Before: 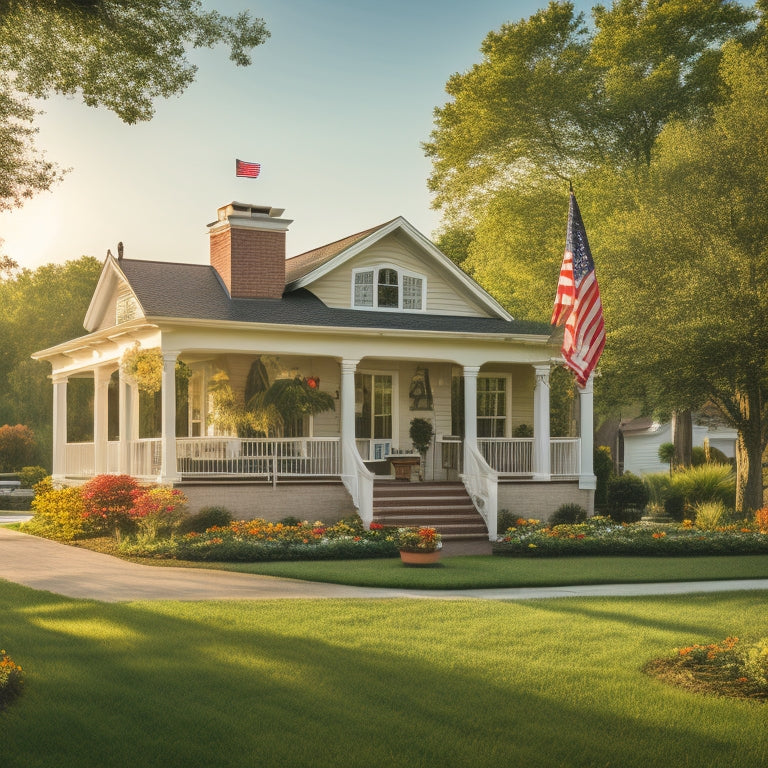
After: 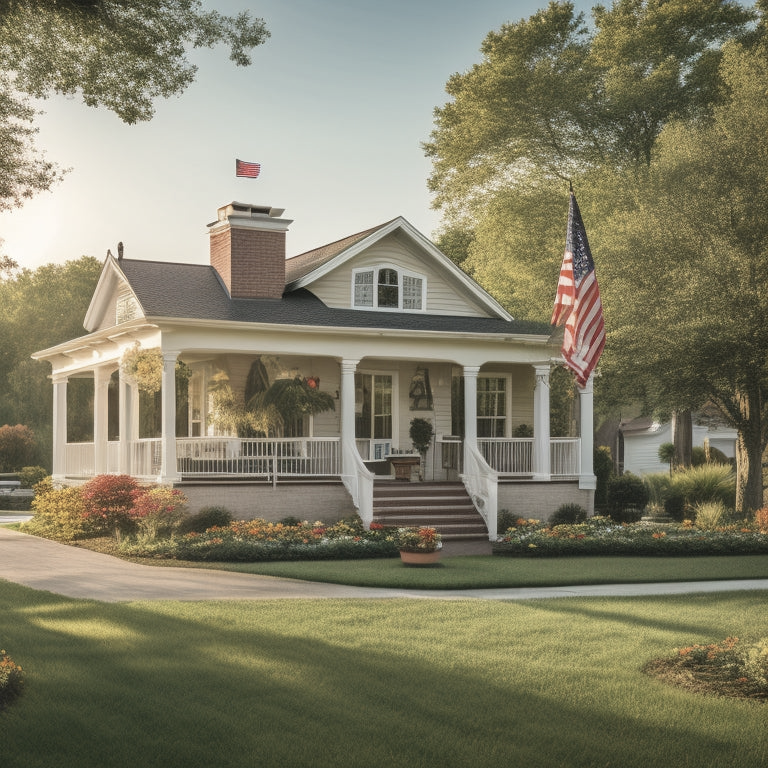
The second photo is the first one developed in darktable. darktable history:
color correction: highlights b* -0.051, saturation 0.588
